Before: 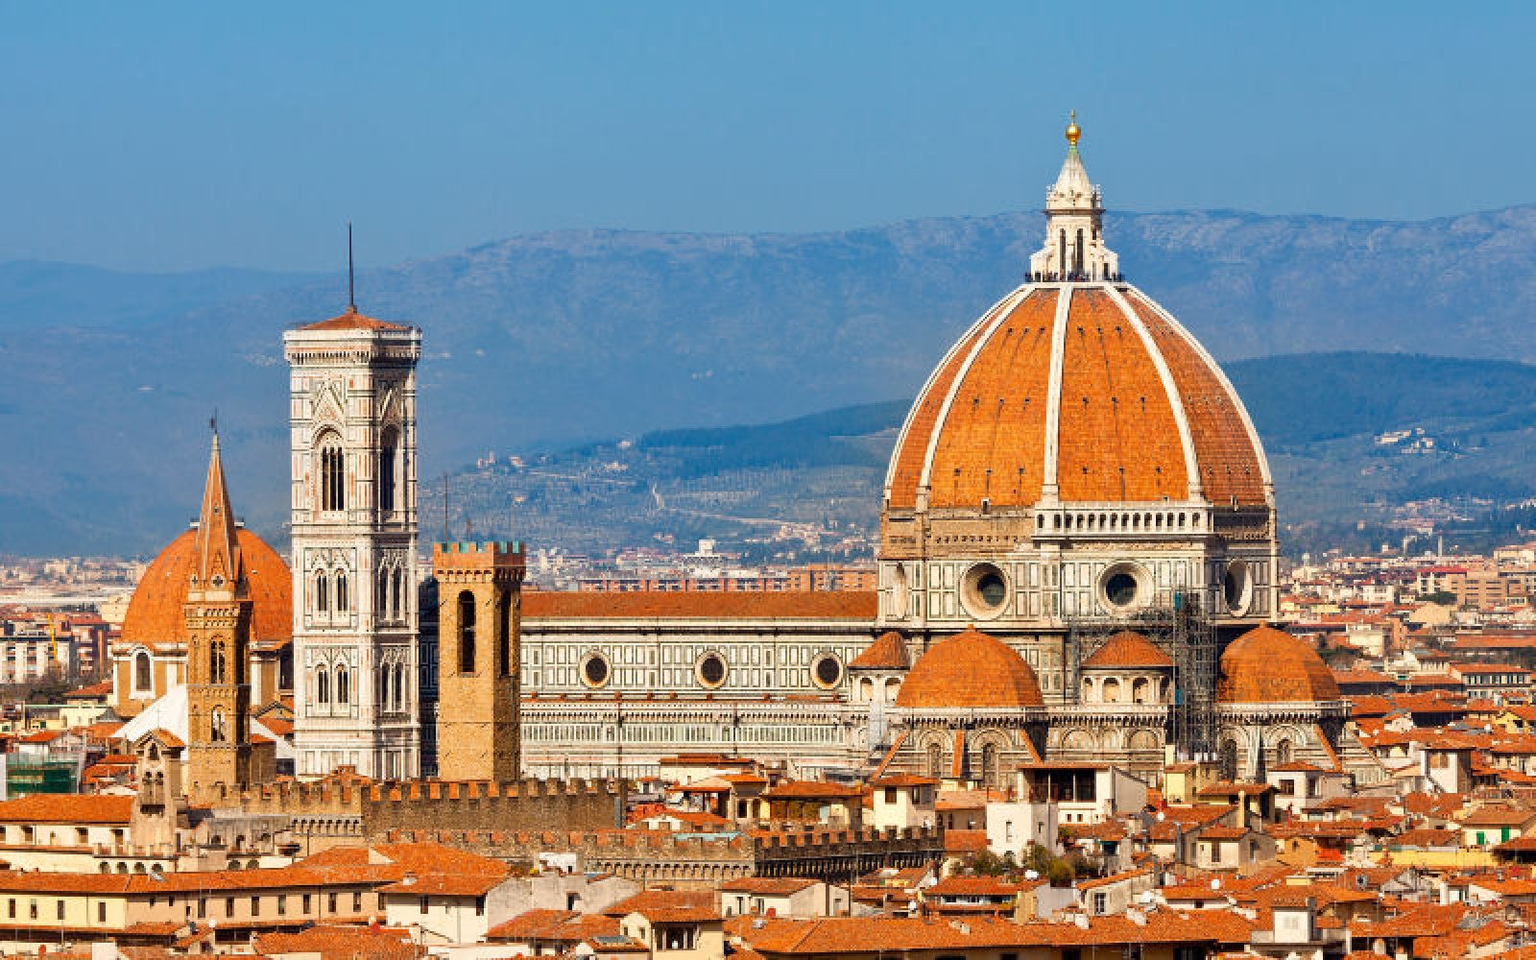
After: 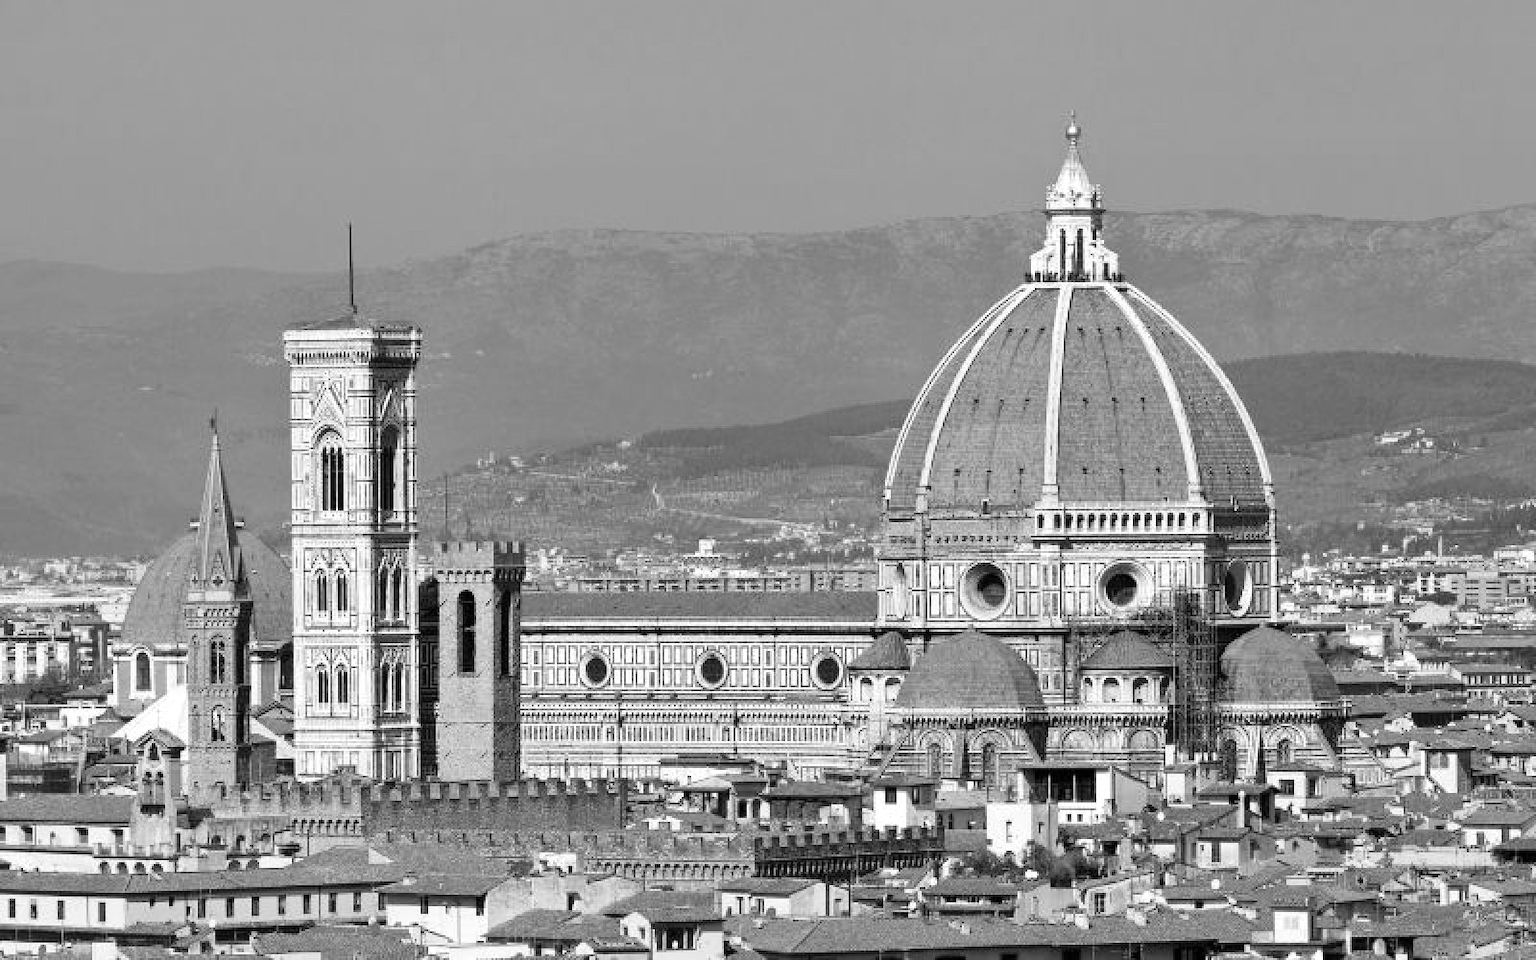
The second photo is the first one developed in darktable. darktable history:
monochrome: size 1
color correction: saturation 0.8
exposure: exposure 0.2 EV, compensate highlight preservation false
